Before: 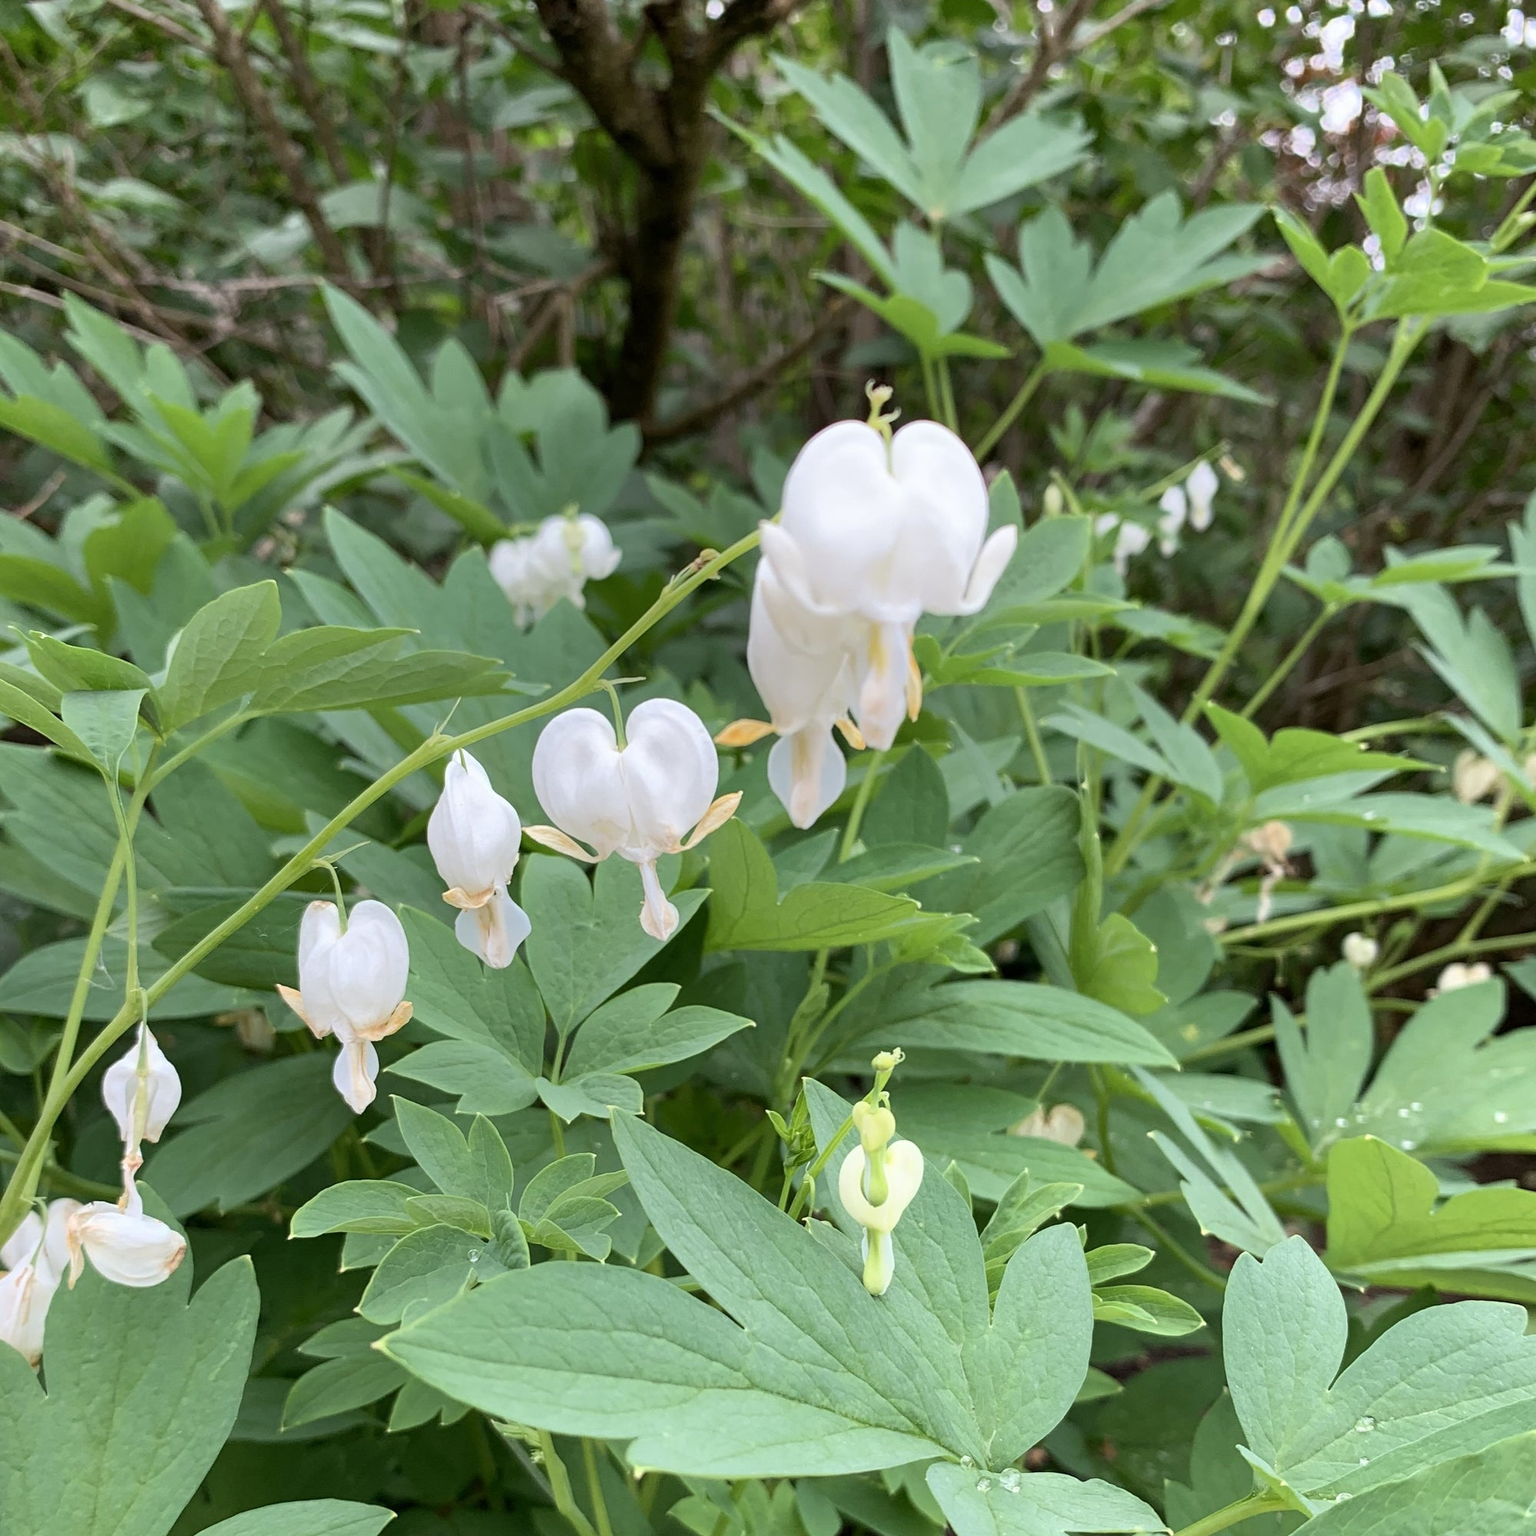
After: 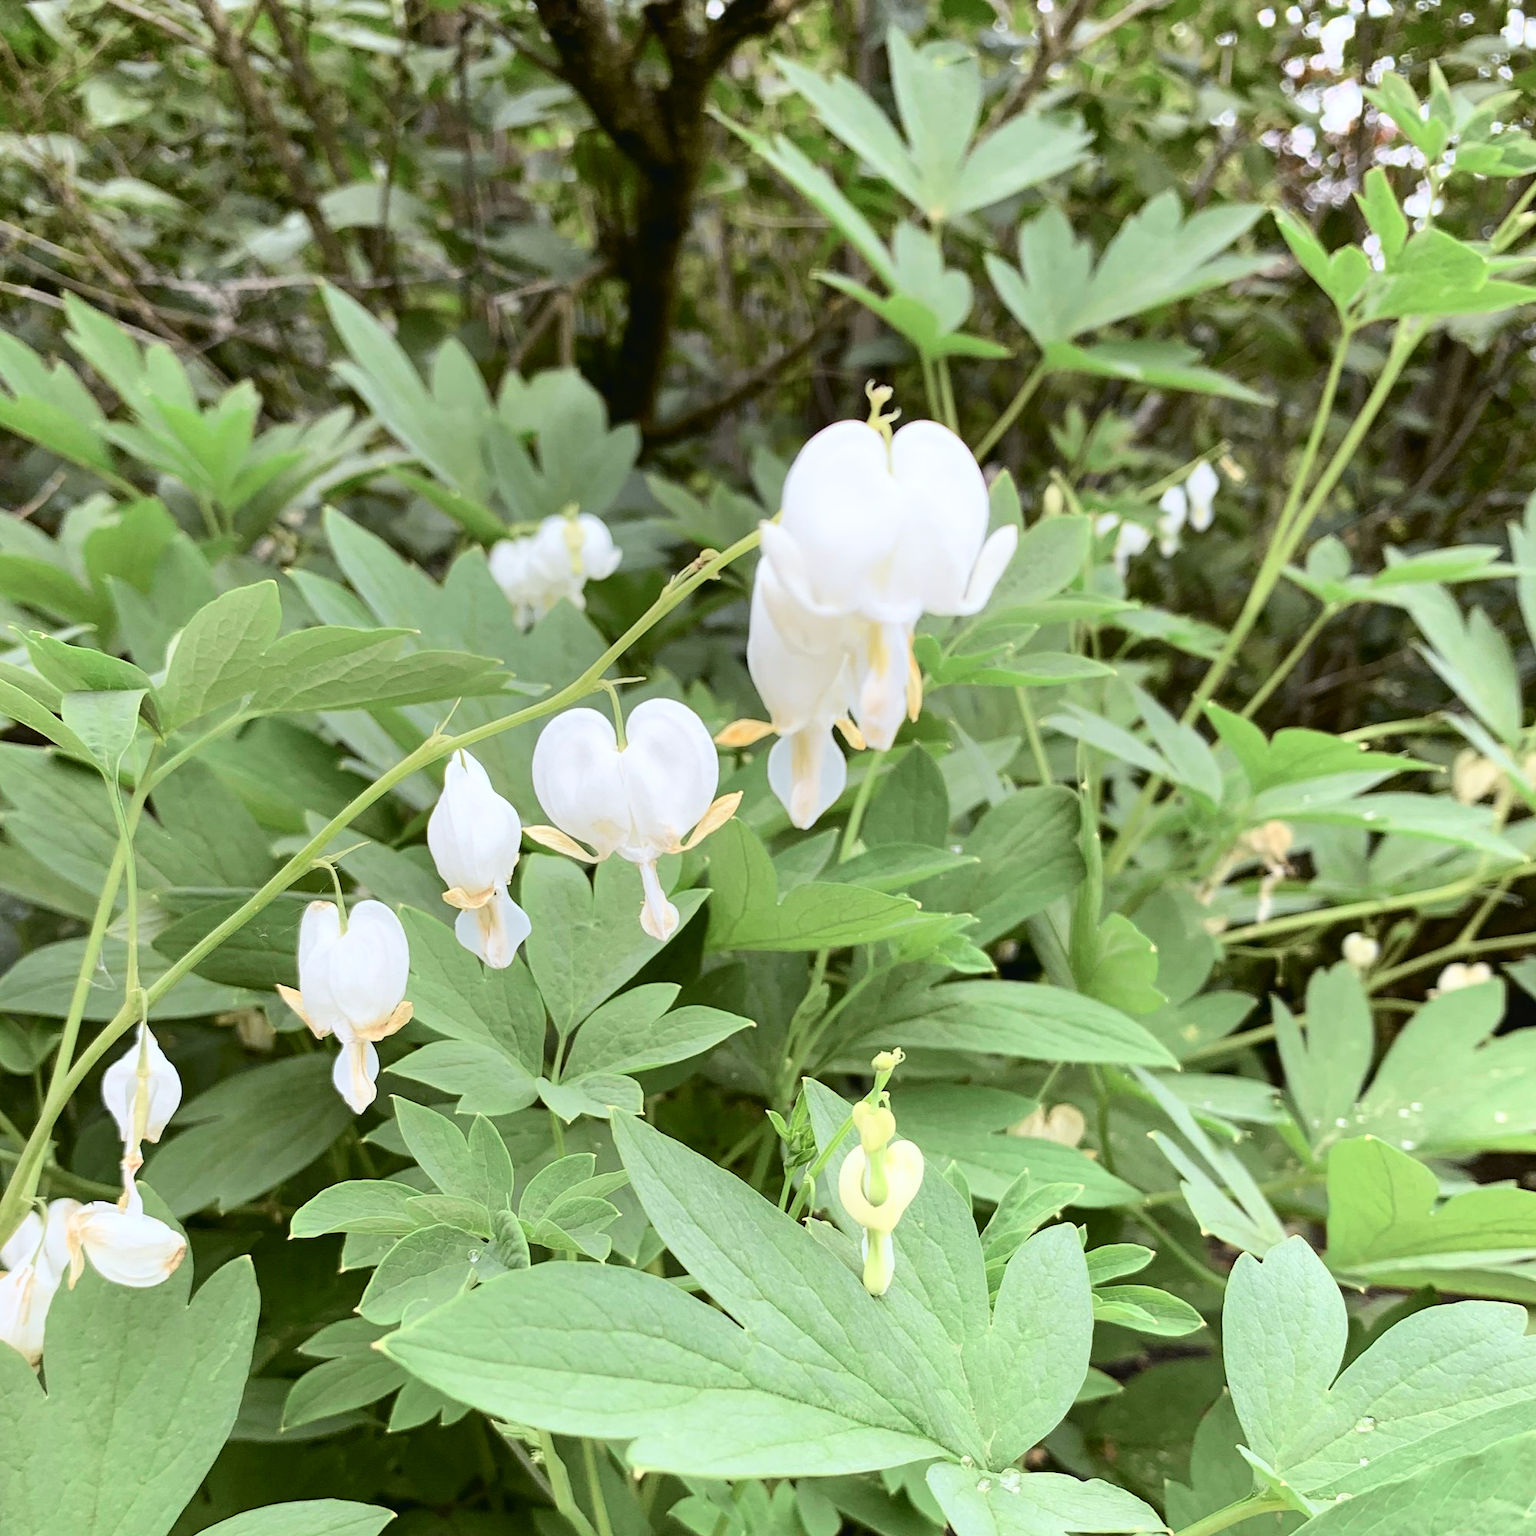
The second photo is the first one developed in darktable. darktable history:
tone curve: curves: ch0 [(0, 0.023) (0.087, 0.065) (0.184, 0.168) (0.45, 0.54) (0.57, 0.683) (0.722, 0.825) (0.877, 0.948) (1, 1)]; ch1 [(0, 0) (0.388, 0.369) (0.44, 0.45) (0.495, 0.491) (0.534, 0.528) (0.657, 0.655) (1, 1)]; ch2 [(0, 0) (0.353, 0.317) (0.408, 0.427) (0.5, 0.497) (0.534, 0.544) (0.576, 0.605) (0.625, 0.631) (1, 1)], color space Lab, independent channels, preserve colors none
